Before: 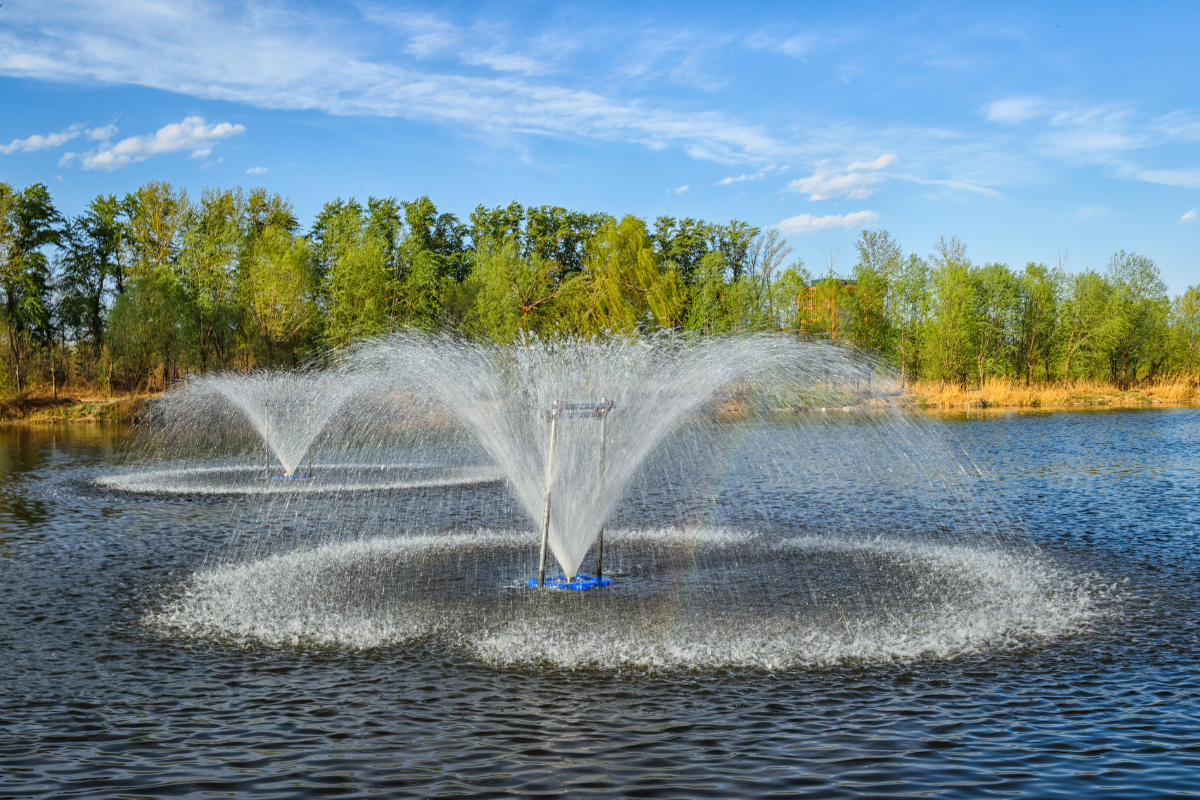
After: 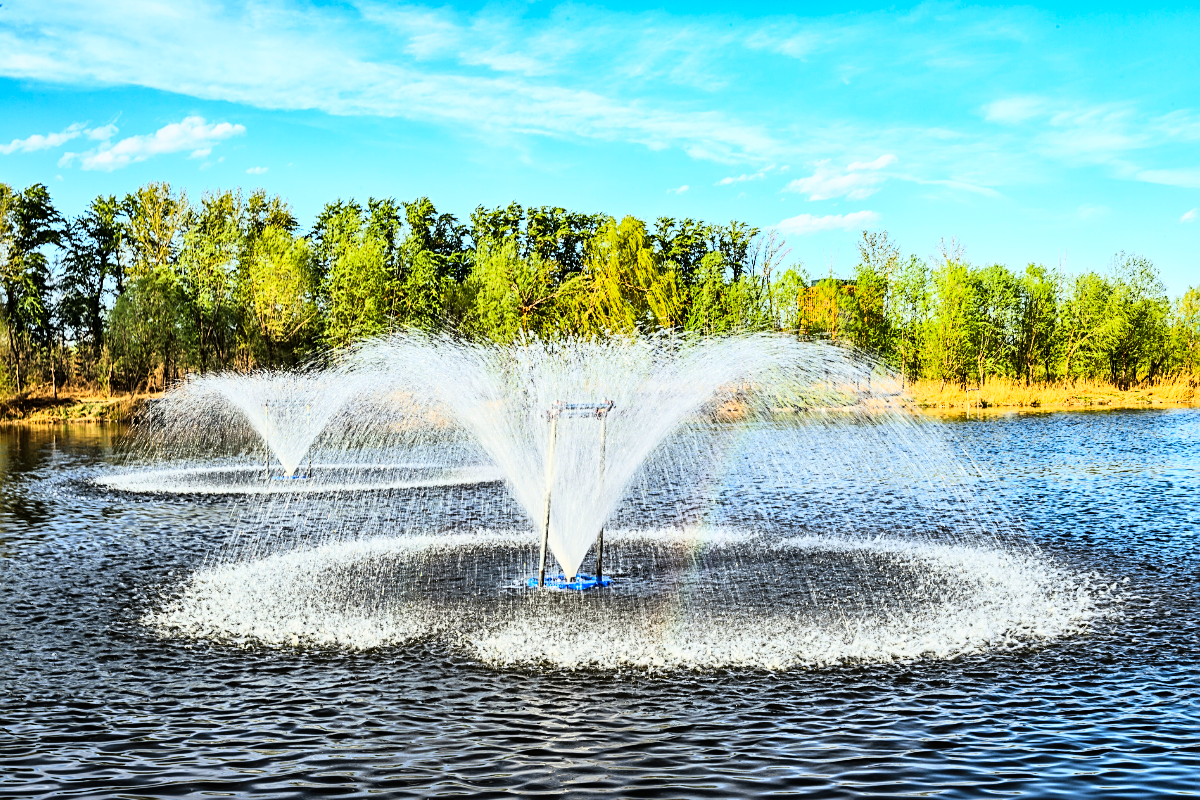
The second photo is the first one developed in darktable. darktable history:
rgb curve: curves: ch0 [(0, 0) (0.21, 0.15) (0.24, 0.21) (0.5, 0.75) (0.75, 0.96) (0.89, 0.99) (1, 1)]; ch1 [(0, 0.02) (0.21, 0.13) (0.25, 0.2) (0.5, 0.67) (0.75, 0.9) (0.89, 0.97) (1, 1)]; ch2 [(0, 0.02) (0.21, 0.13) (0.25, 0.2) (0.5, 0.67) (0.75, 0.9) (0.89, 0.97) (1, 1)], compensate middle gray true
shadows and highlights: shadows 60, soften with gaussian
sharpen: on, module defaults
